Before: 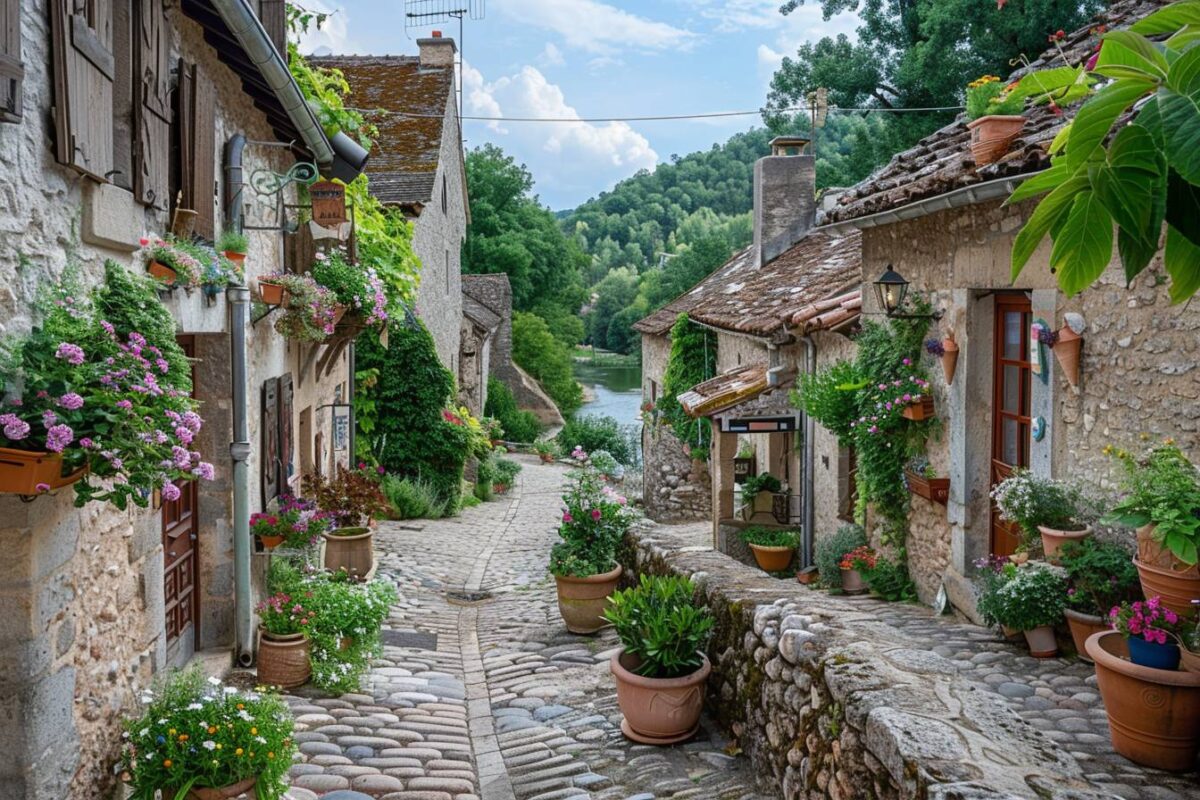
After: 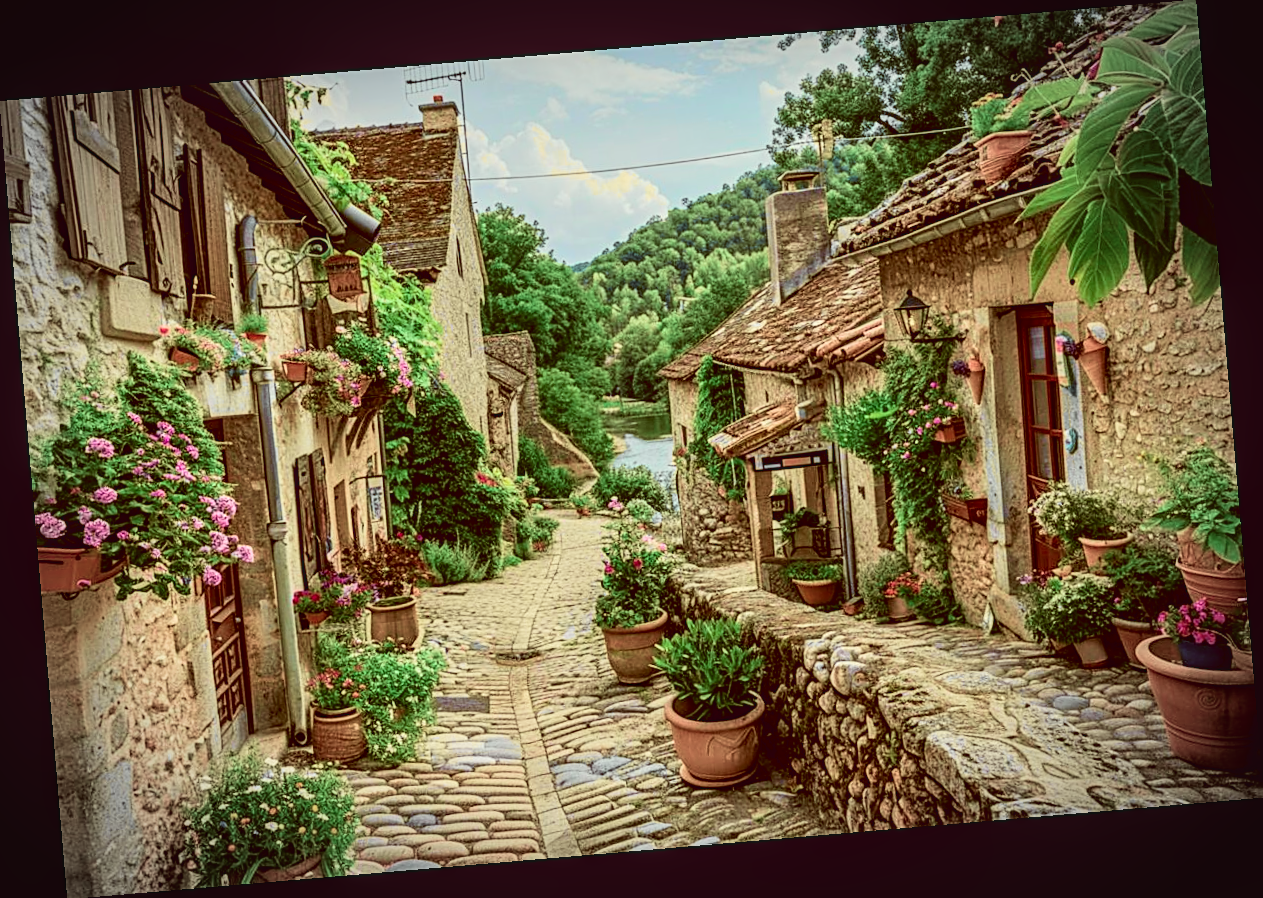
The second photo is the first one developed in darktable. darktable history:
color balance: lift [1.001, 1.007, 1, 0.993], gamma [1.023, 1.026, 1.01, 0.974], gain [0.964, 1.059, 1.073, 0.927]
vignetting: automatic ratio true
rotate and perspective: rotation -4.86°, automatic cropping off
exposure: exposure -0.177 EV, compensate highlight preservation false
velvia: on, module defaults
local contrast: on, module defaults
sharpen: on, module defaults
tone curve: curves: ch0 [(0, 0.039) (0.113, 0.081) (0.204, 0.204) (0.498, 0.608) (0.709, 0.819) (0.984, 0.961)]; ch1 [(0, 0) (0.172, 0.123) (0.317, 0.272) (0.414, 0.382) (0.476, 0.479) (0.505, 0.501) (0.528, 0.54) (0.618, 0.647) (0.709, 0.764) (1, 1)]; ch2 [(0, 0) (0.411, 0.424) (0.492, 0.502) (0.521, 0.513) (0.537, 0.57) (0.686, 0.638) (1, 1)], color space Lab, independent channels, preserve colors none
